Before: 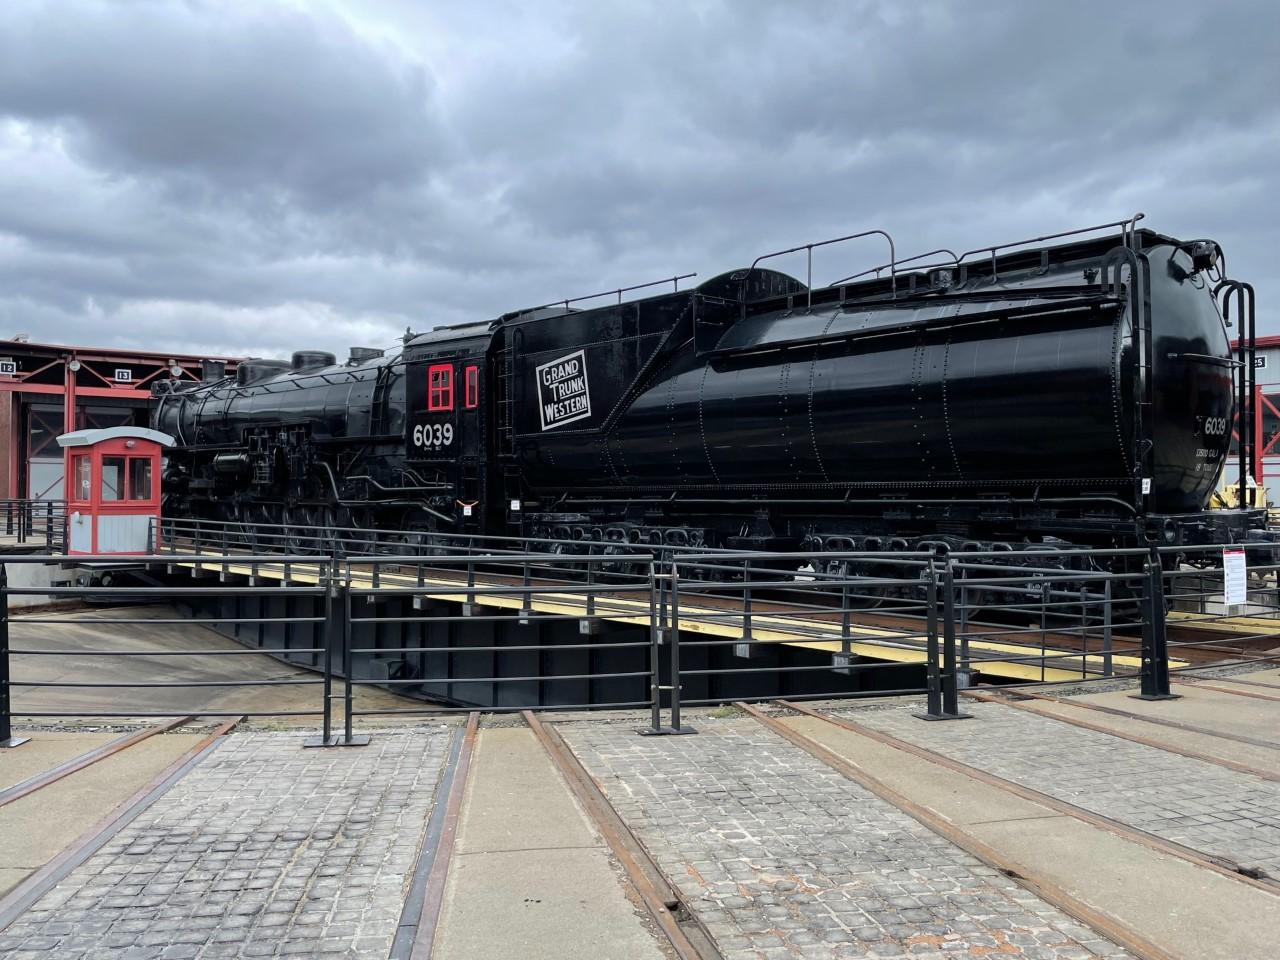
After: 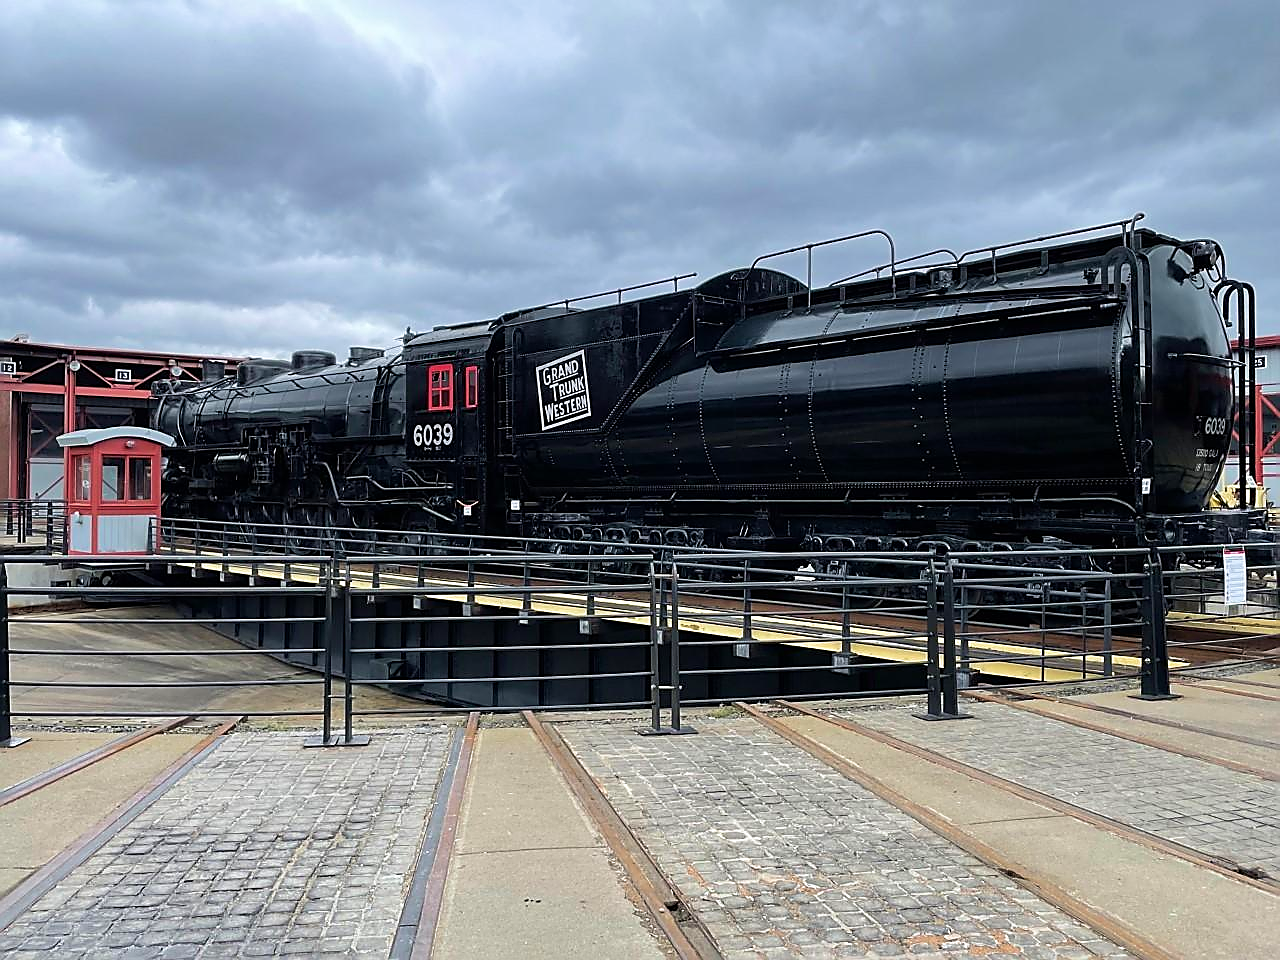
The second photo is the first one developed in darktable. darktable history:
sharpen: radius 1.4, amount 1.25, threshold 0.7
velvia: on, module defaults
